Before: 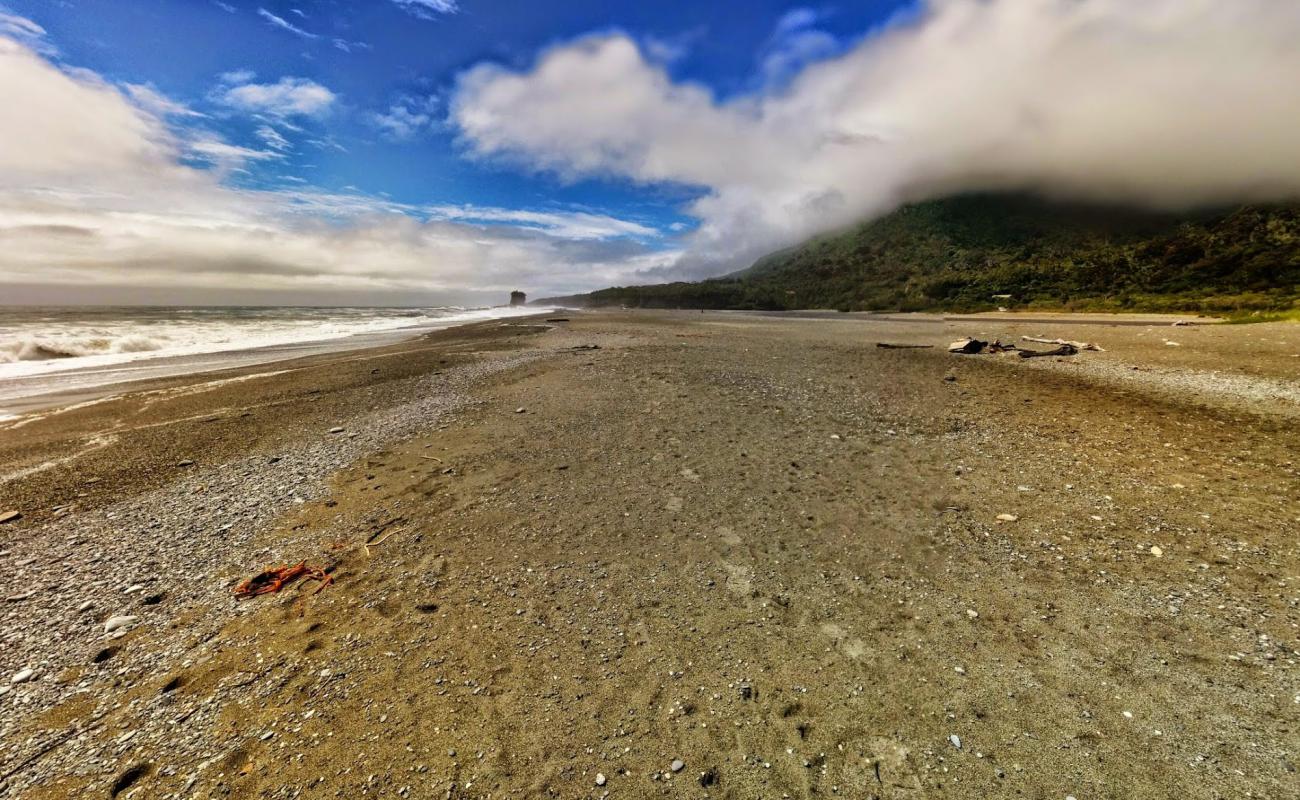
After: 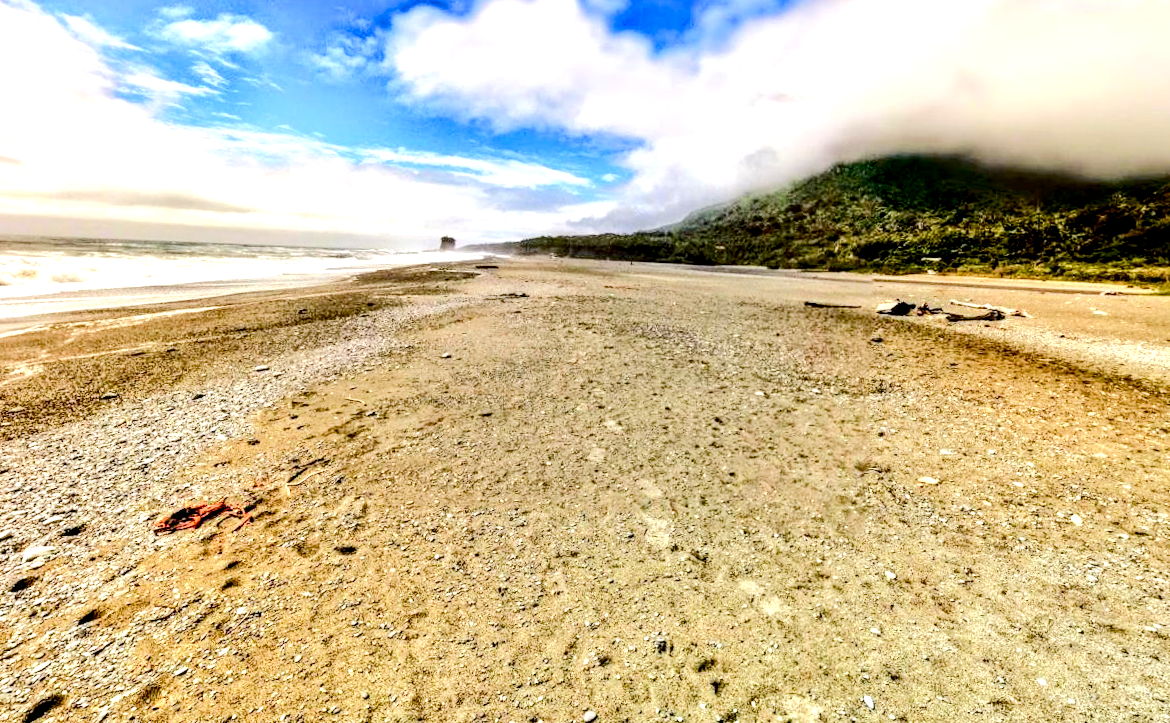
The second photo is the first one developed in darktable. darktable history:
contrast brightness saturation: contrast -0.092, brightness 0.049, saturation 0.083
crop and rotate: angle -2.11°, left 3.152%, top 3.735%, right 1.458%, bottom 0.453%
local contrast: detail 160%
tone curve: curves: ch0 [(0, 0) (0.003, 0.017) (0.011, 0.017) (0.025, 0.017) (0.044, 0.019) (0.069, 0.03) (0.1, 0.046) (0.136, 0.066) (0.177, 0.104) (0.224, 0.151) (0.277, 0.231) (0.335, 0.321) (0.399, 0.454) (0.468, 0.567) (0.543, 0.674) (0.623, 0.763) (0.709, 0.82) (0.801, 0.872) (0.898, 0.934) (1, 1)], color space Lab, independent channels, preserve colors none
color balance rgb: global offset › luminance -1.42%, perceptual saturation grading › global saturation 20%, perceptual saturation grading › highlights -48.967%, perceptual saturation grading › shadows 23.913%, global vibrance 20%
exposure: black level correction 0, exposure 1.097 EV, compensate exposure bias true, compensate highlight preservation false
